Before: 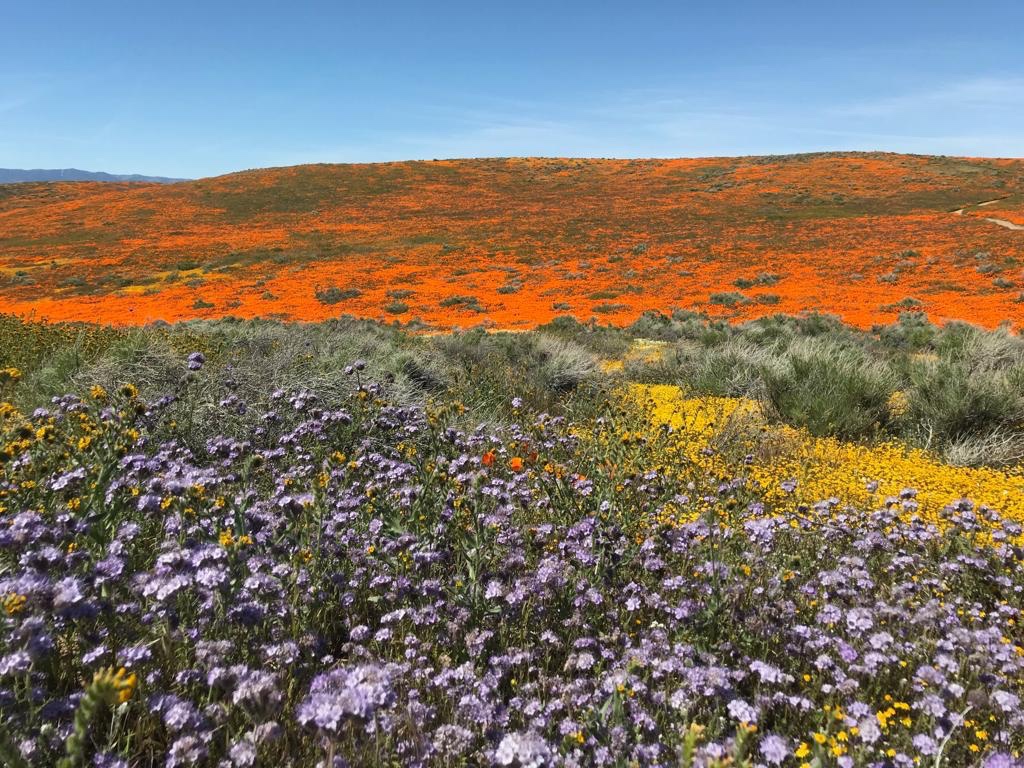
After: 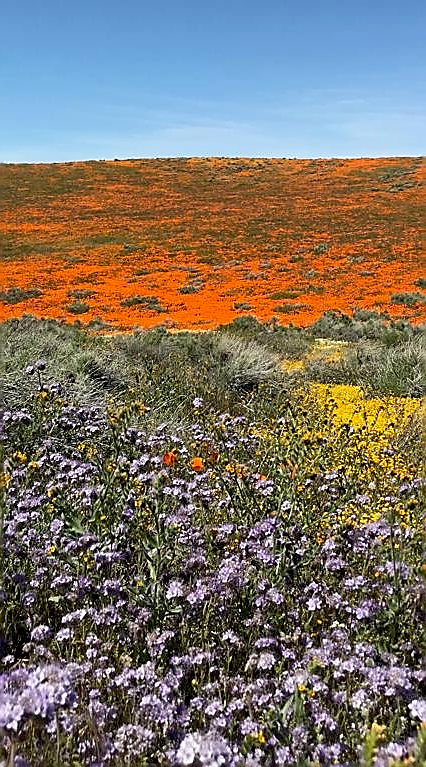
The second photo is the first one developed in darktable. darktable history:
exposure: black level correction 0.009, exposure 0.014 EV, compensate highlight preservation false
sharpen: radius 1.4, amount 1.25, threshold 0.7
crop: left 31.229%, right 27.105%
tone equalizer: on, module defaults
